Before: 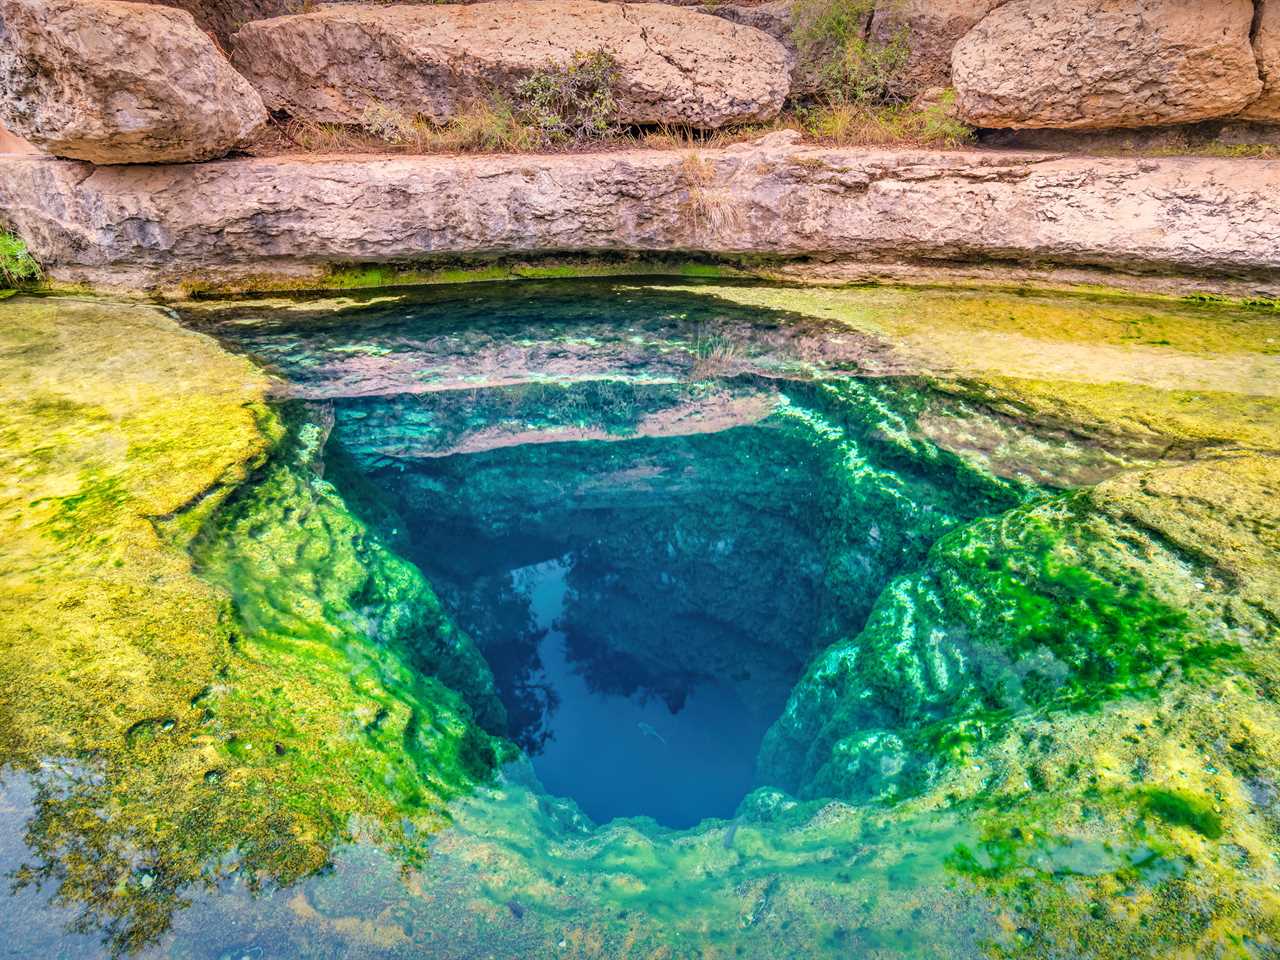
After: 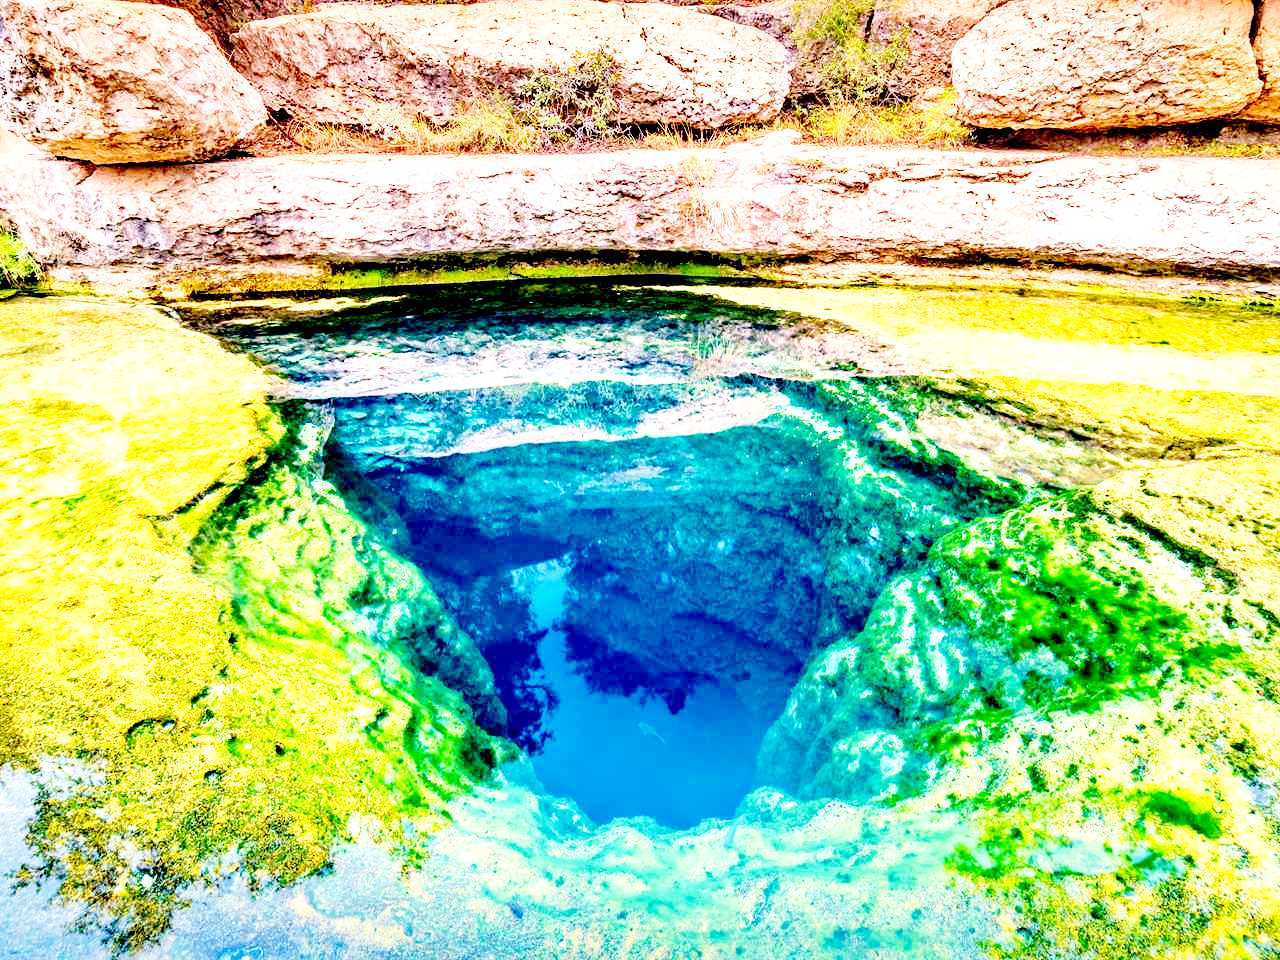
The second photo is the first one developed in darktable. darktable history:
exposure: black level correction 0.035, exposure 0.9 EV, compensate highlight preservation false
base curve: curves: ch0 [(0, 0) (0.028, 0.03) (0.121, 0.232) (0.46, 0.748) (0.859, 0.968) (1, 1)], preserve colors none
